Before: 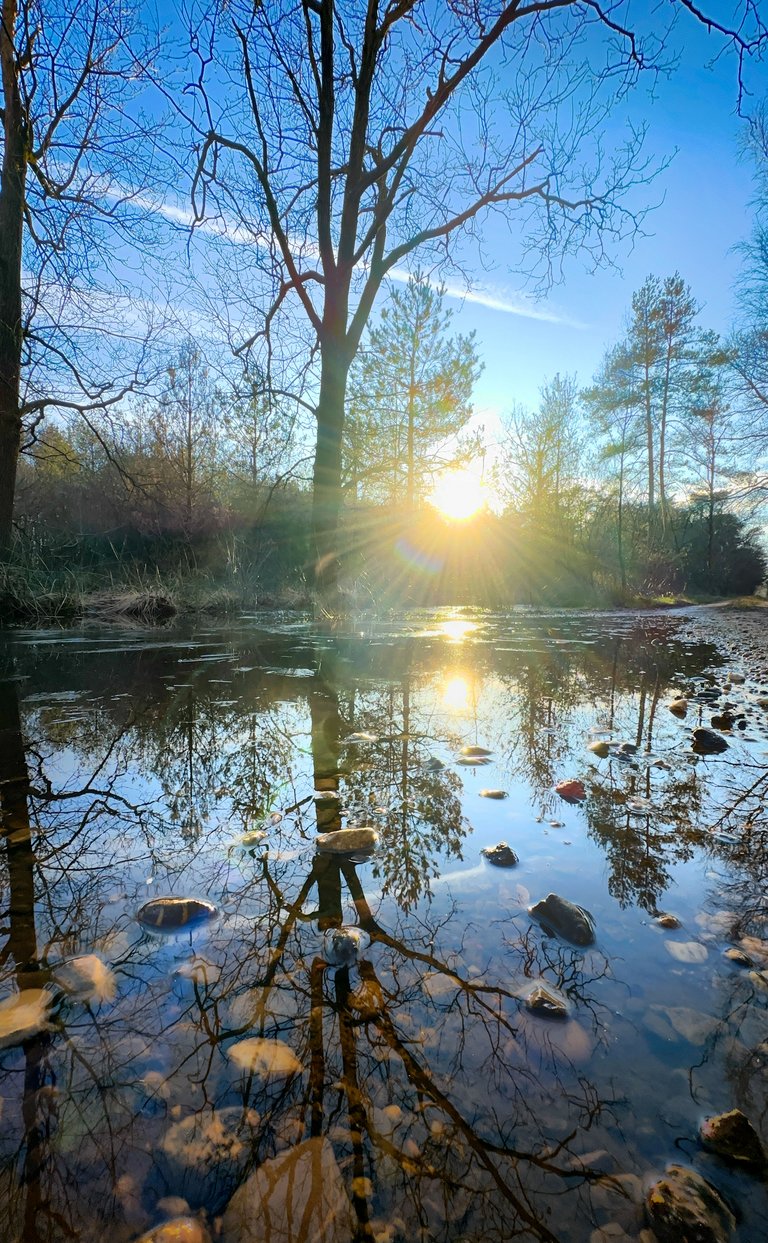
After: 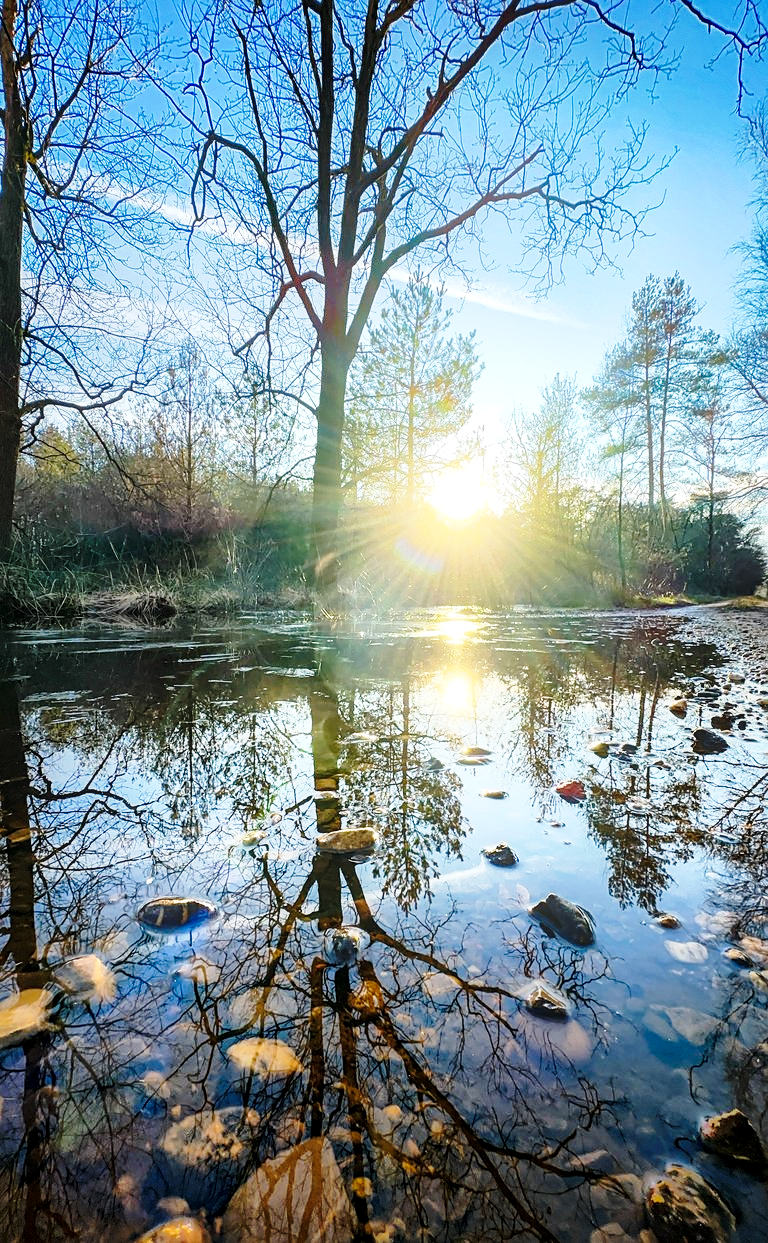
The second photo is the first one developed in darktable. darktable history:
local contrast: on, module defaults
sharpen: radius 1.894, amount 0.402, threshold 1.181
base curve: curves: ch0 [(0, 0) (0.028, 0.03) (0.121, 0.232) (0.46, 0.748) (0.859, 0.968) (1, 1)], preserve colors none
